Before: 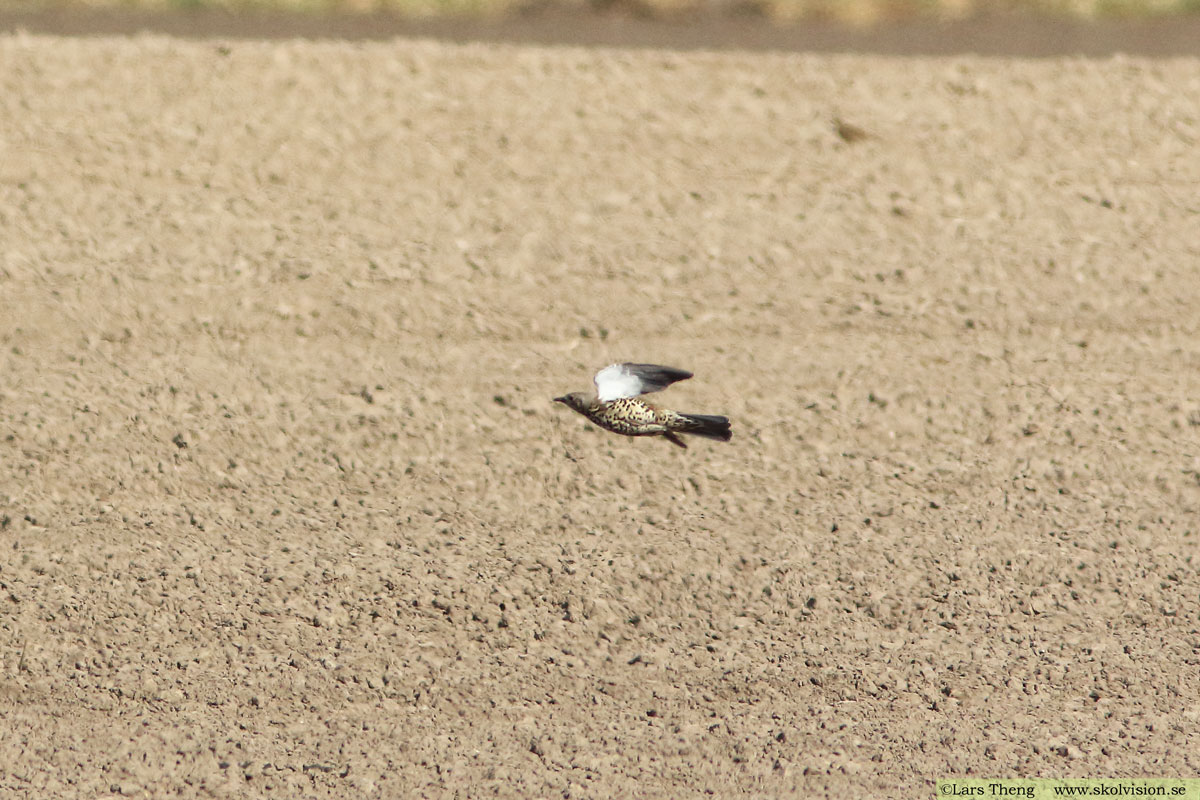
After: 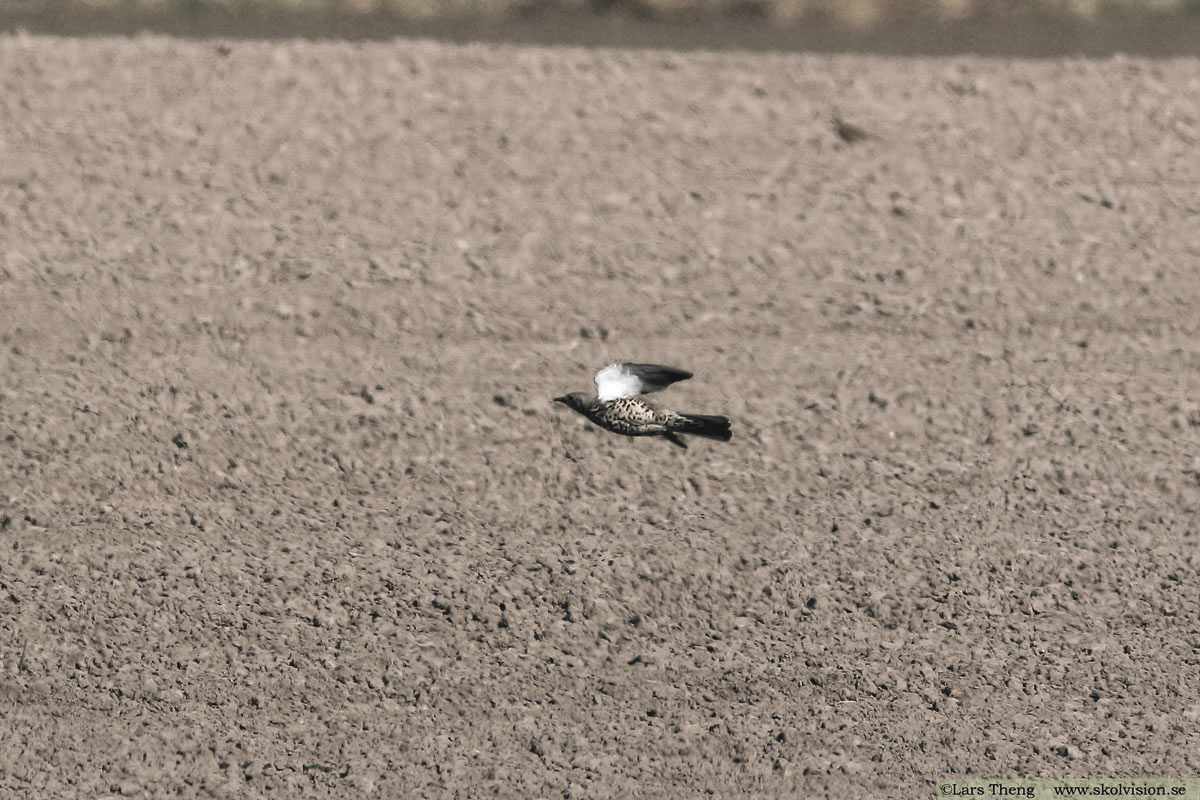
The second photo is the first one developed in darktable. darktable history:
color balance: lift [1.016, 0.983, 1, 1.017], gamma [0.78, 1.018, 1.043, 0.957], gain [0.786, 1.063, 0.937, 1.017], input saturation 118.26%, contrast 13.43%, contrast fulcrum 21.62%, output saturation 82.76%
color zones: curves: ch0 [(0, 0.613) (0.01, 0.613) (0.245, 0.448) (0.498, 0.529) (0.642, 0.665) (0.879, 0.777) (0.99, 0.613)]; ch1 [(0, 0.035) (0.121, 0.189) (0.259, 0.197) (0.415, 0.061) (0.589, 0.022) (0.732, 0.022) (0.857, 0.026) (0.991, 0.053)]
